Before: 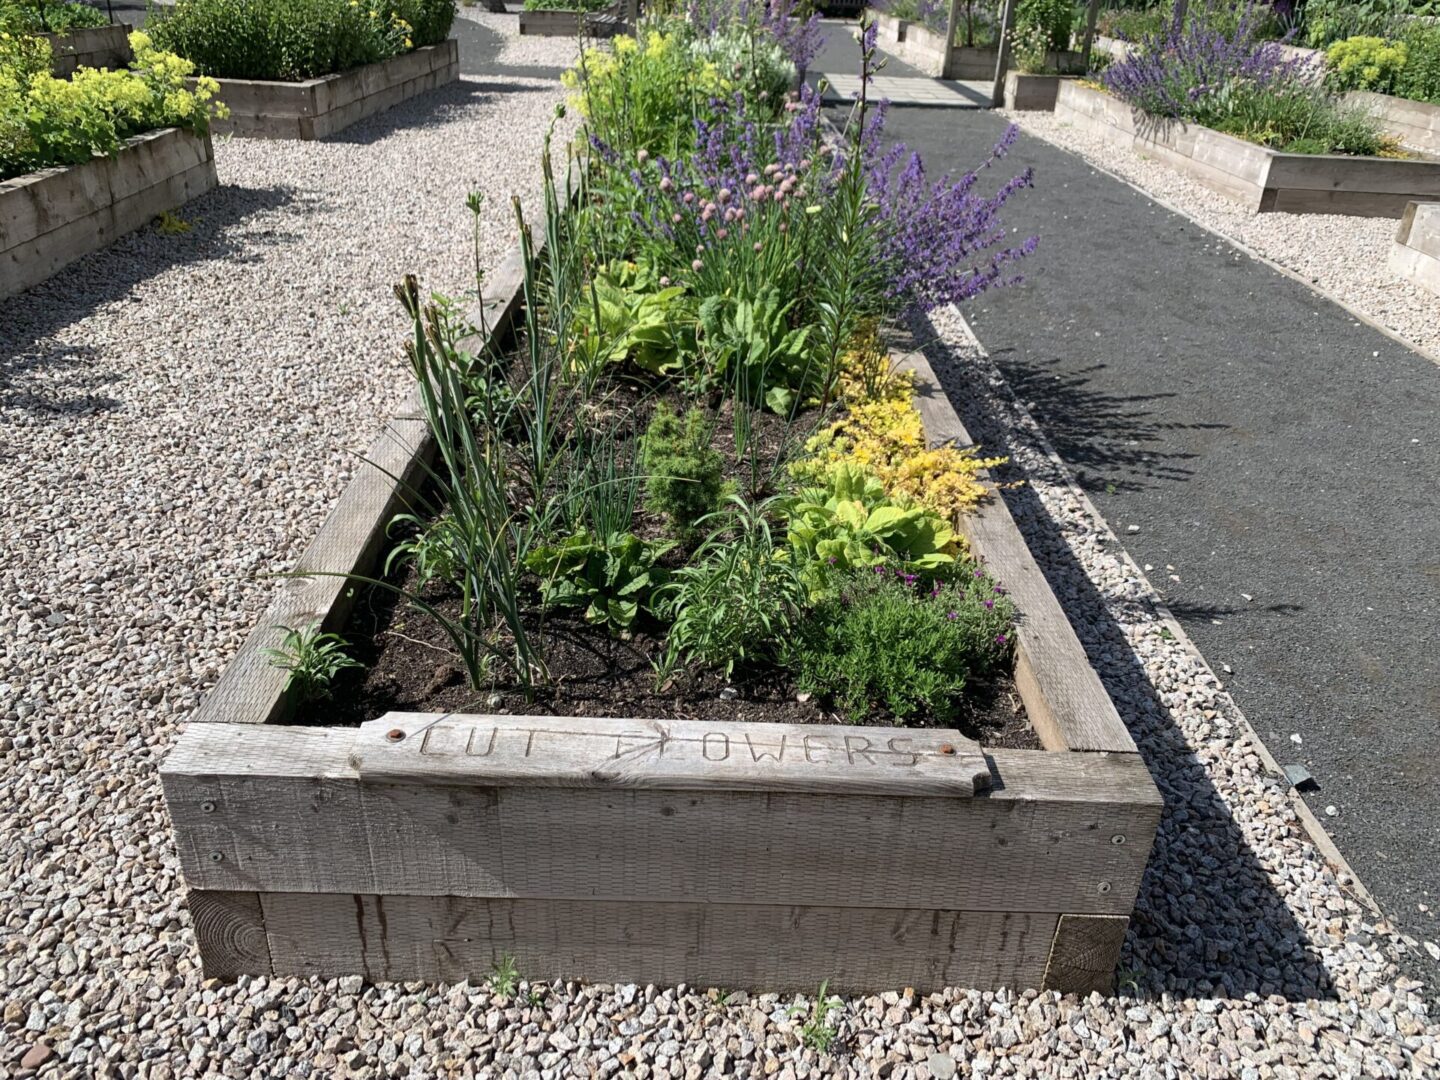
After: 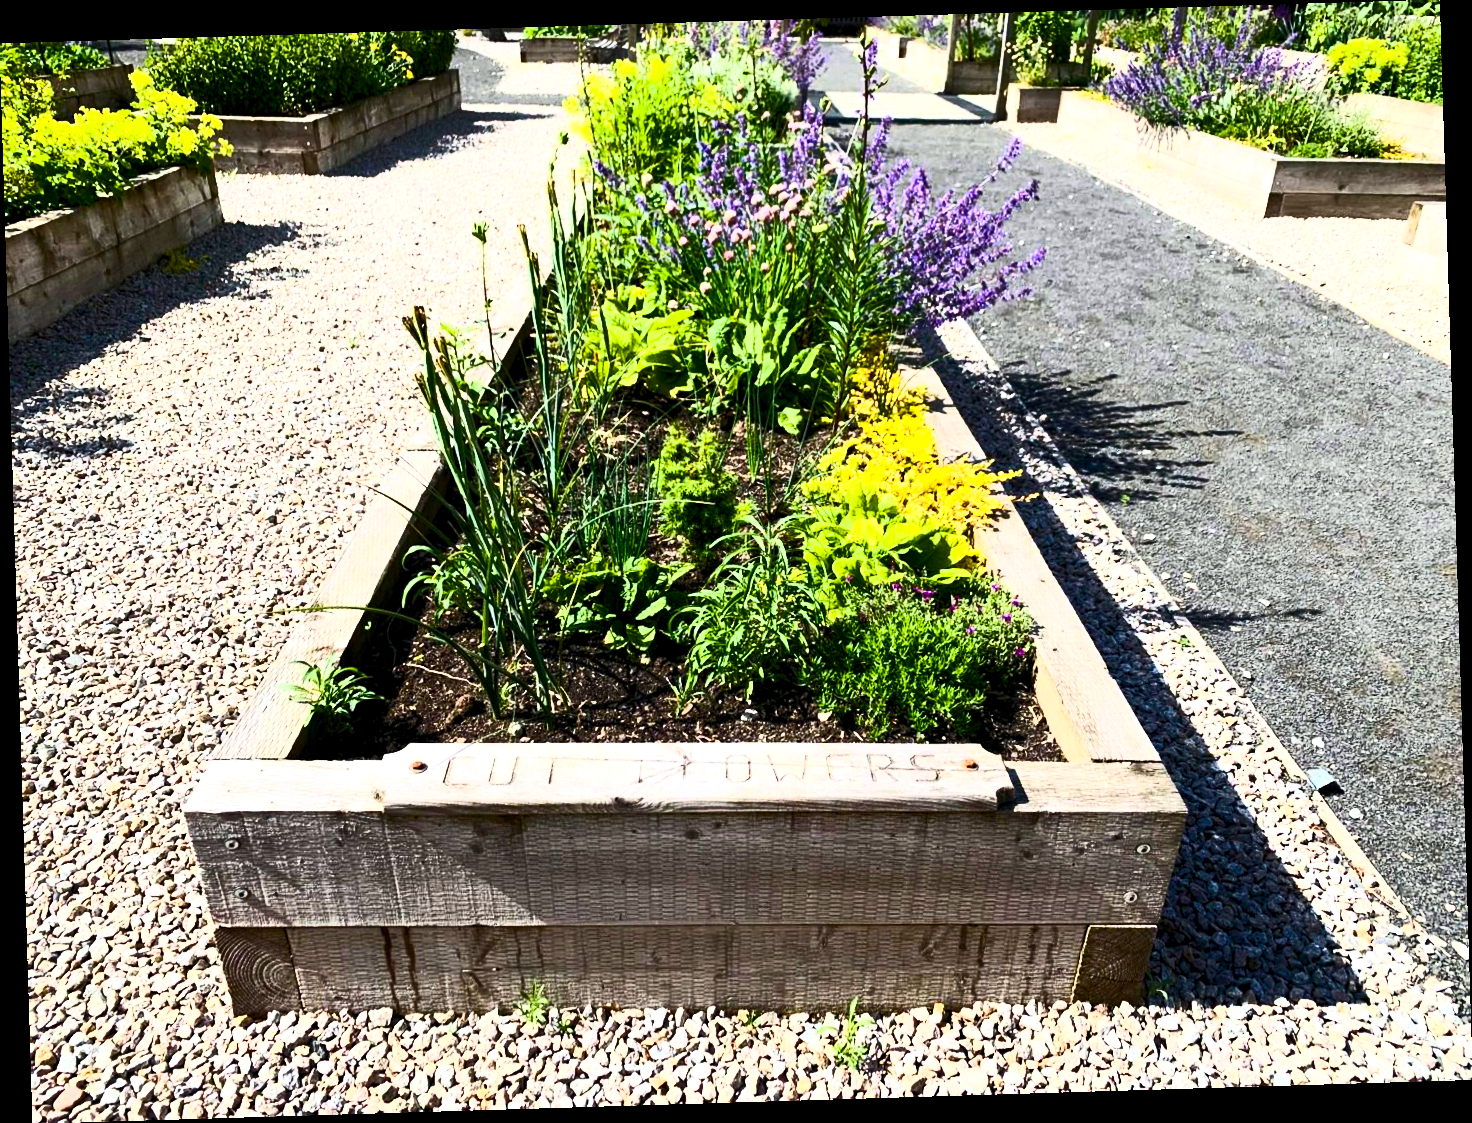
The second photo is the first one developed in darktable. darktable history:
color balance rgb: global offset › luminance -0.37%, perceptual saturation grading › highlights -17.77%, perceptual saturation grading › mid-tones 33.1%, perceptual saturation grading › shadows 50.52%, perceptual brilliance grading › highlights 20%, perceptual brilliance grading › mid-tones 20%, perceptual brilliance grading › shadows -20%, global vibrance 50%
contrast brightness saturation: contrast 0.62, brightness 0.34, saturation 0.14
rotate and perspective: rotation -1.75°, automatic cropping off
